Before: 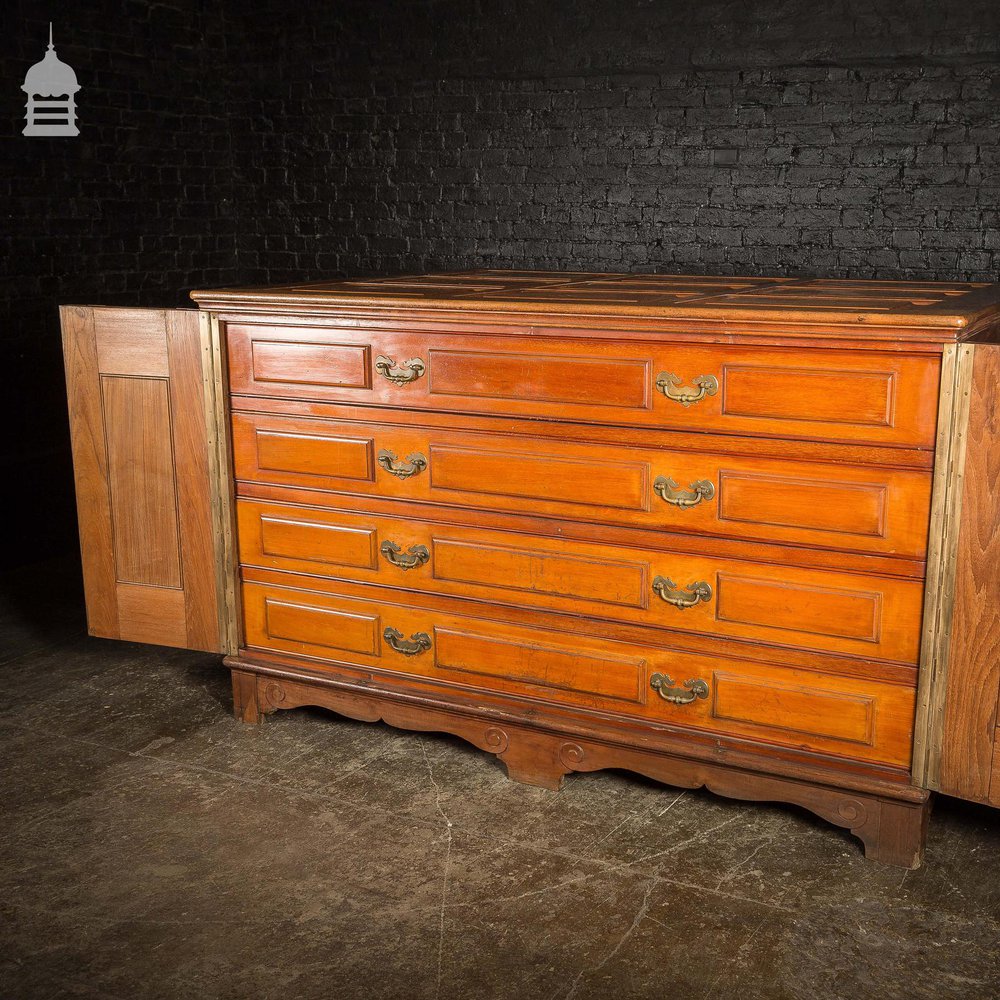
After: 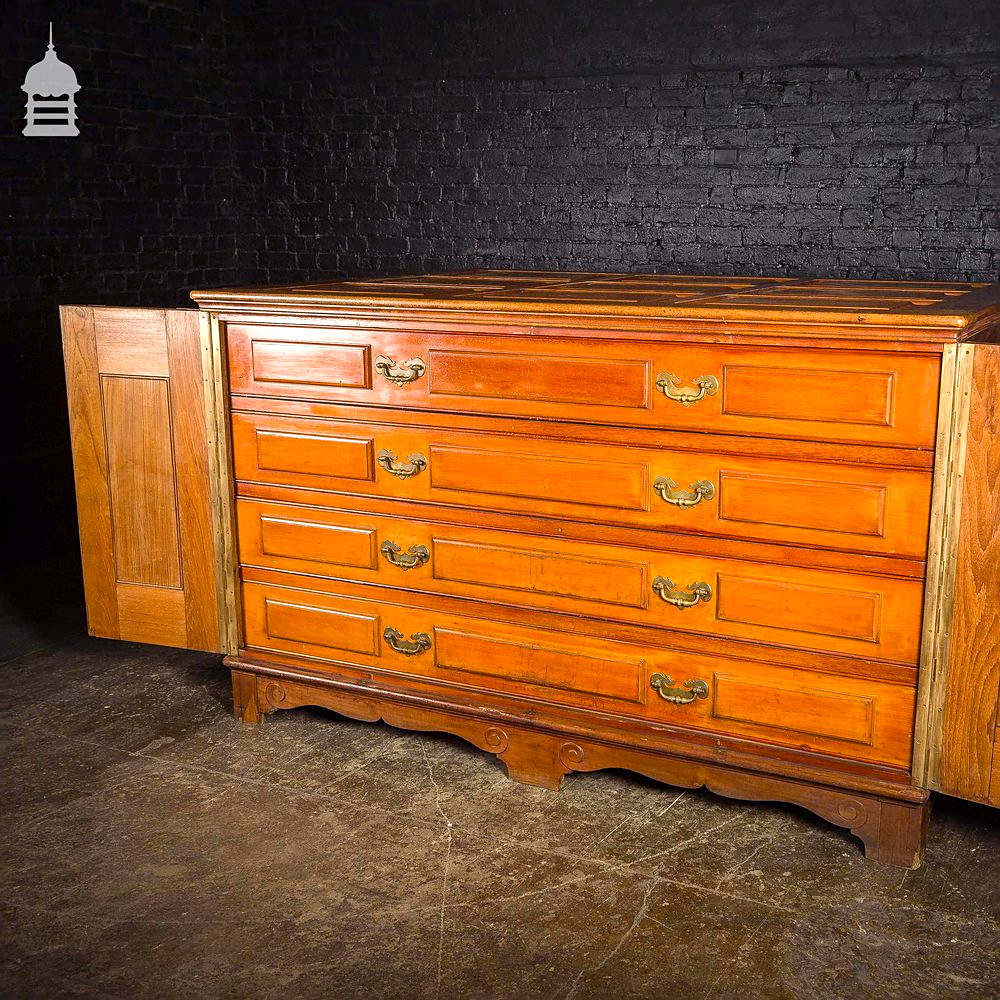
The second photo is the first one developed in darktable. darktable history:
sharpen: amount 0.21
color balance rgb: shadows lift › luminance -21.705%, shadows lift › chroma 6.521%, shadows lift › hue 269.91°, perceptual saturation grading › global saturation 20%, perceptual saturation grading › highlights -25.564%, perceptual saturation grading › shadows 24.141%, perceptual brilliance grading › global brilliance 9.97%, perceptual brilliance grading › shadows 15.352%, global vibrance 20%
contrast brightness saturation: contrast 0.049
